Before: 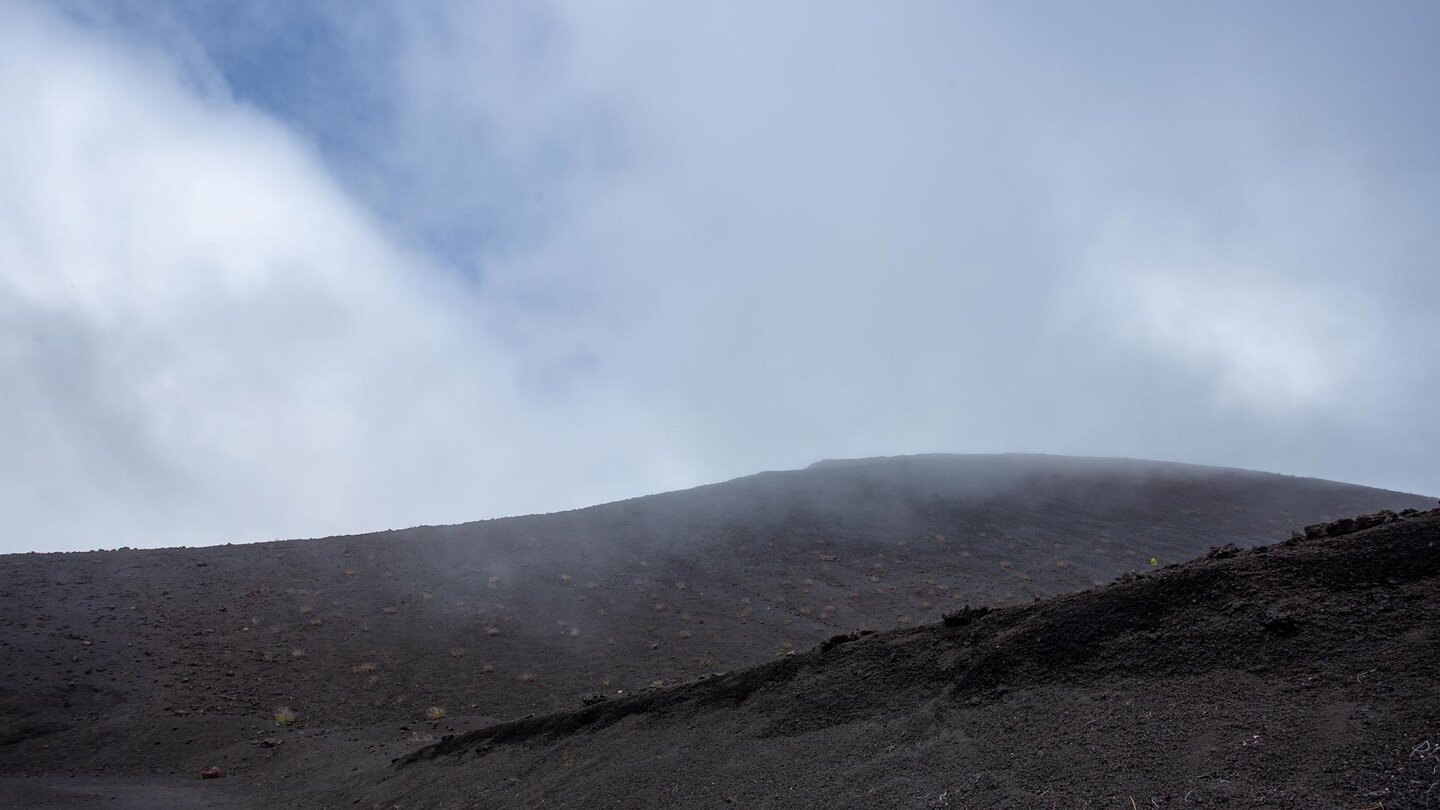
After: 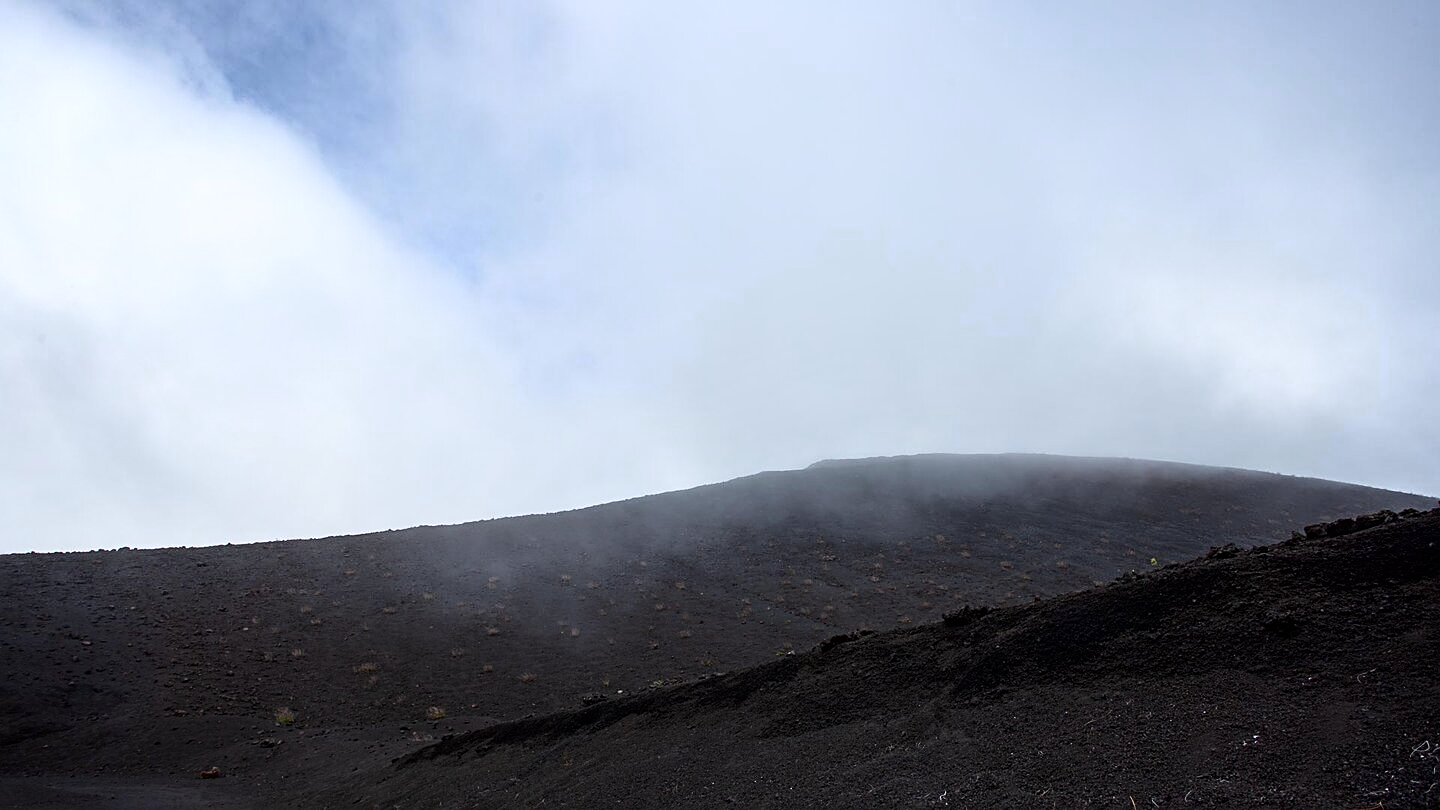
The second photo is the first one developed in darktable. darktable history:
shadows and highlights: shadows -62.82, white point adjustment -5.23, highlights 61.48
sharpen: on, module defaults
color zones: curves: ch0 [(0, 0.5) (0.125, 0.4) (0.25, 0.5) (0.375, 0.4) (0.5, 0.4) (0.625, 0.6) (0.75, 0.6) (0.875, 0.5)]; ch1 [(0, 0.4) (0.125, 0.5) (0.25, 0.4) (0.375, 0.4) (0.5, 0.4) (0.625, 0.4) (0.75, 0.5) (0.875, 0.4)]; ch2 [(0, 0.6) (0.125, 0.5) (0.25, 0.5) (0.375, 0.6) (0.5, 0.6) (0.625, 0.5) (0.75, 0.5) (0.875, 0.5)]
